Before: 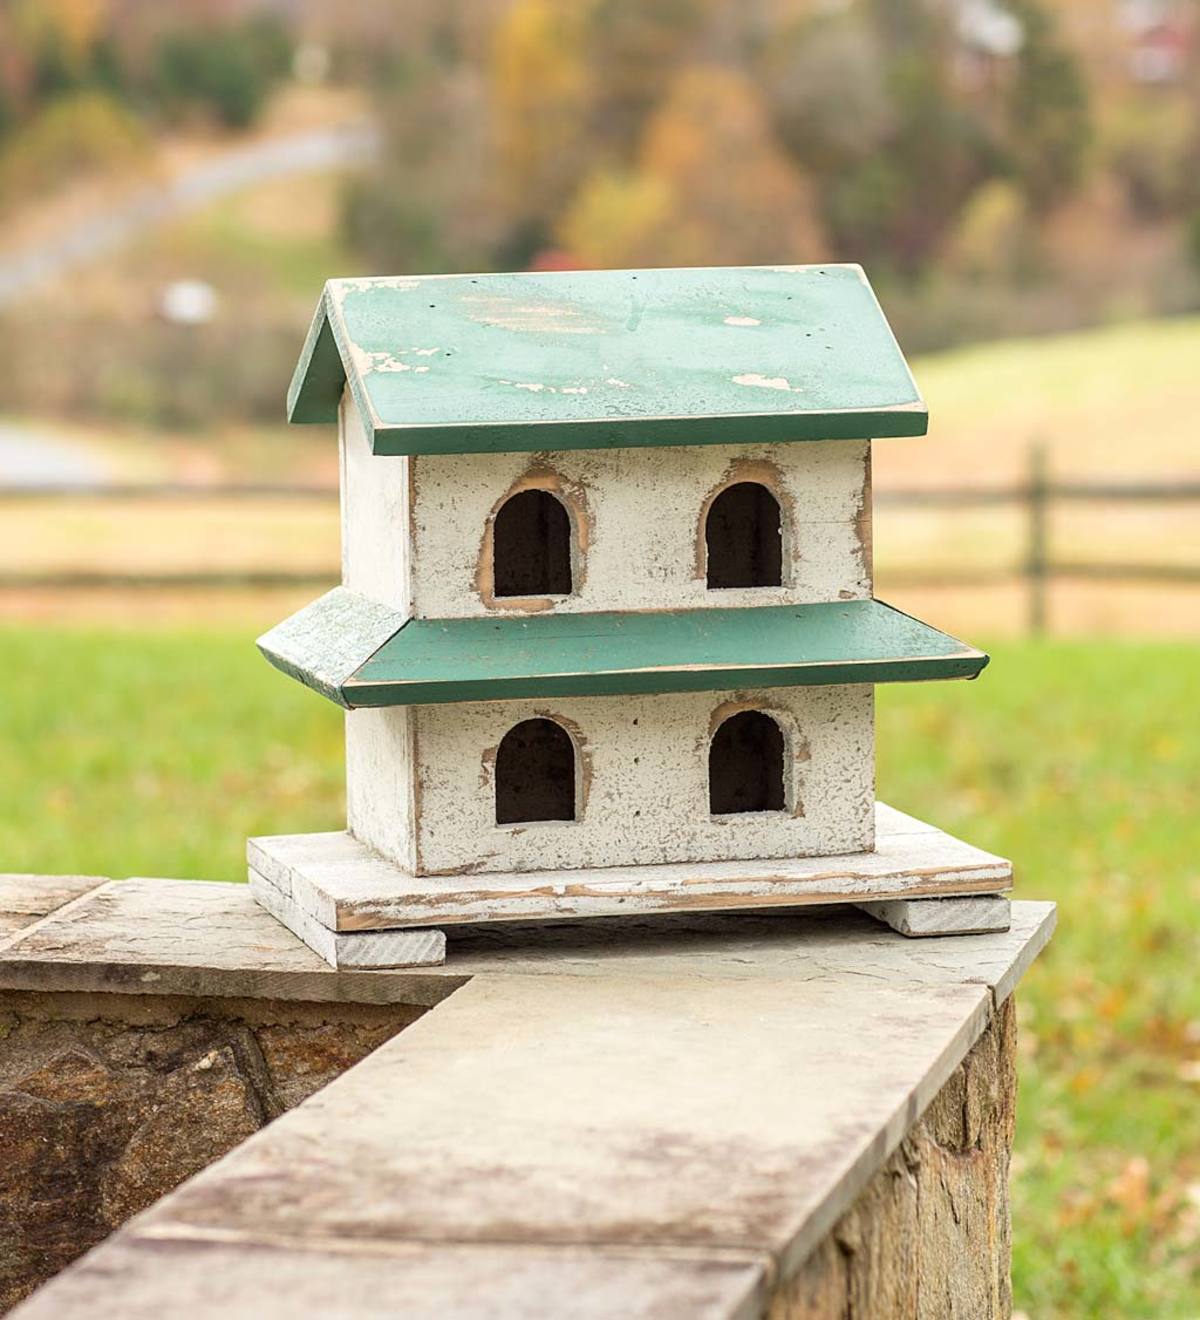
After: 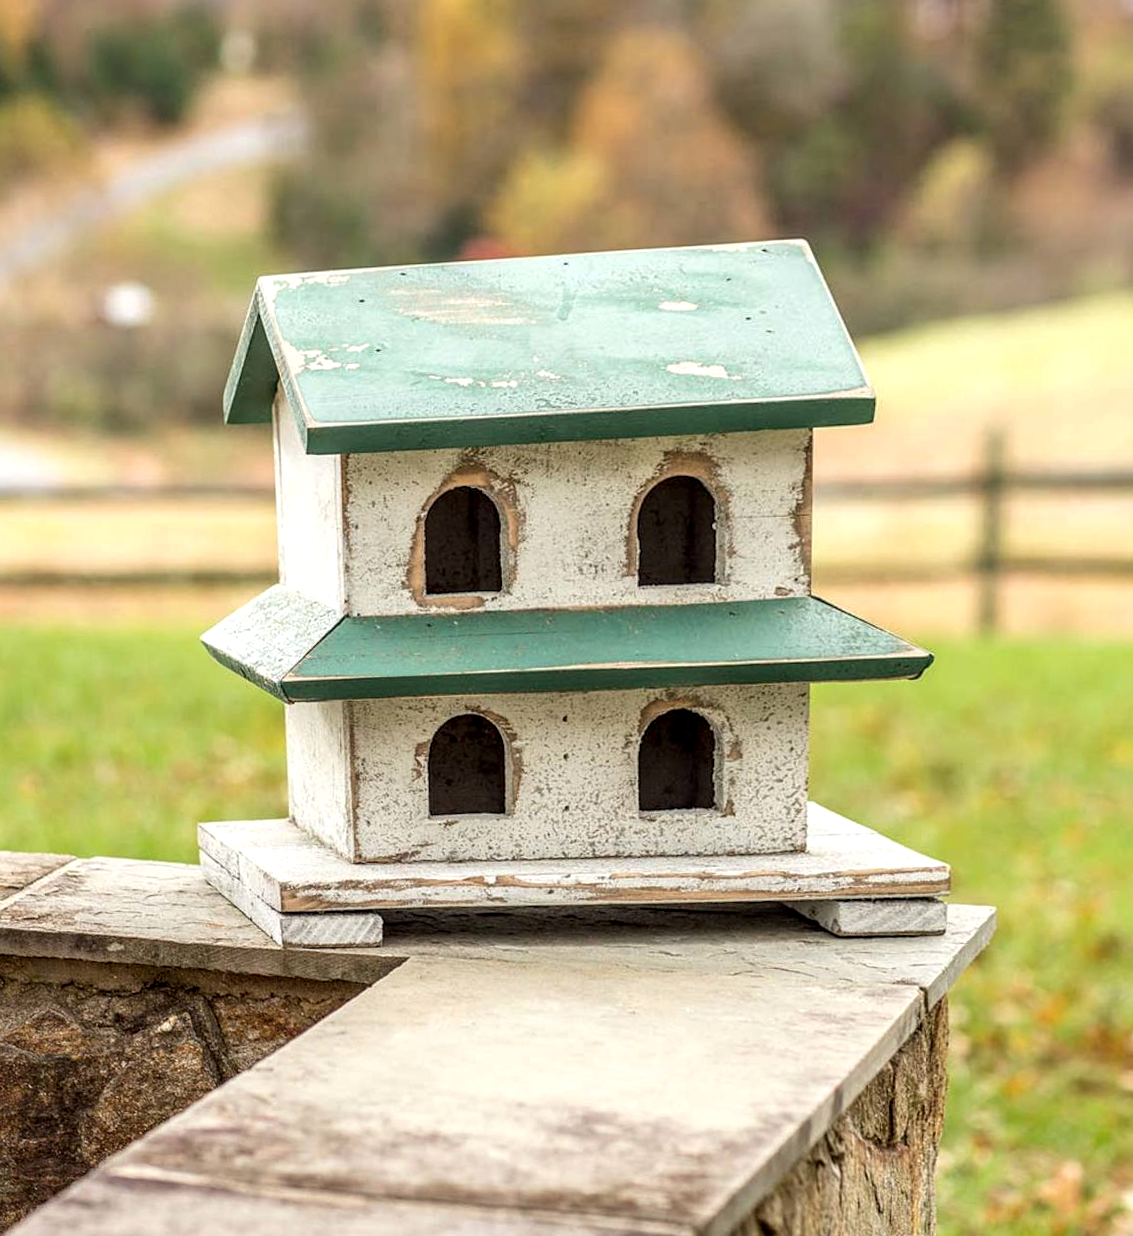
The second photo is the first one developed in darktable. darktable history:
rotate and perspective: rotation 0.062°, lens shift (vertical) 0.115, lens shift (horizontal) -0.133, crop left 0.047, crop right 0.94, crop top 0.061, crop bottom 0.94
local contrast: detail 144%
